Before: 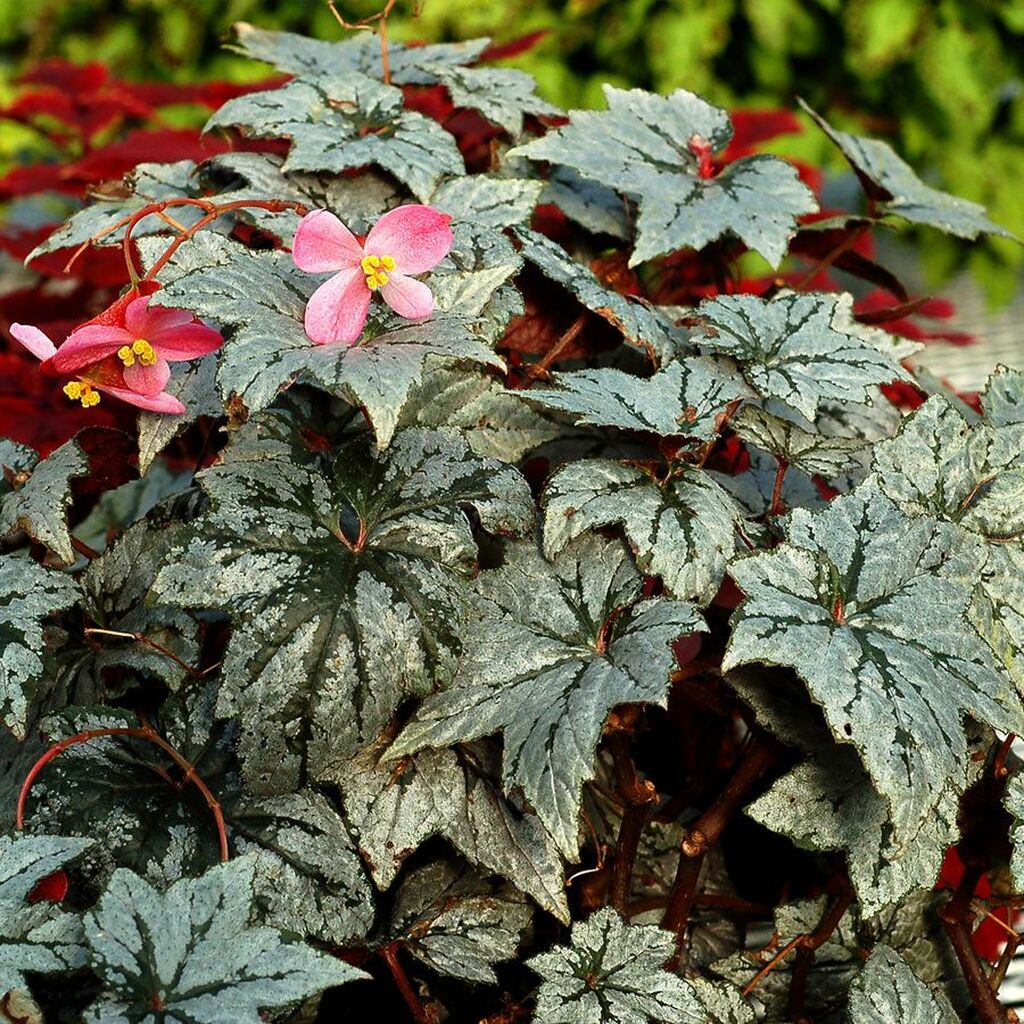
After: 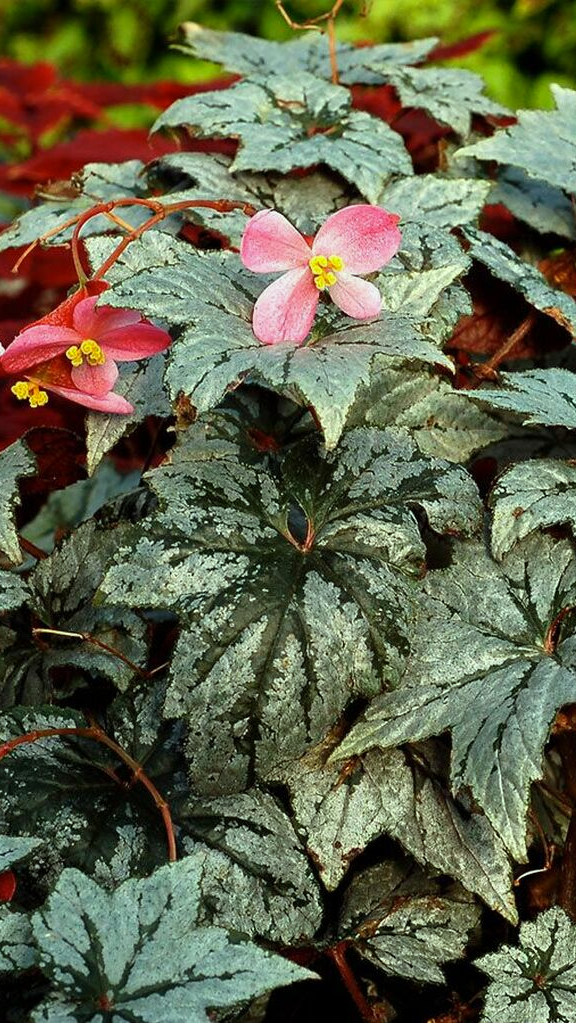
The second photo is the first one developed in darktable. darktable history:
crop: left 5.114%, right 38.589%
color correction: highlights a* -8, highlights b* 3.1
